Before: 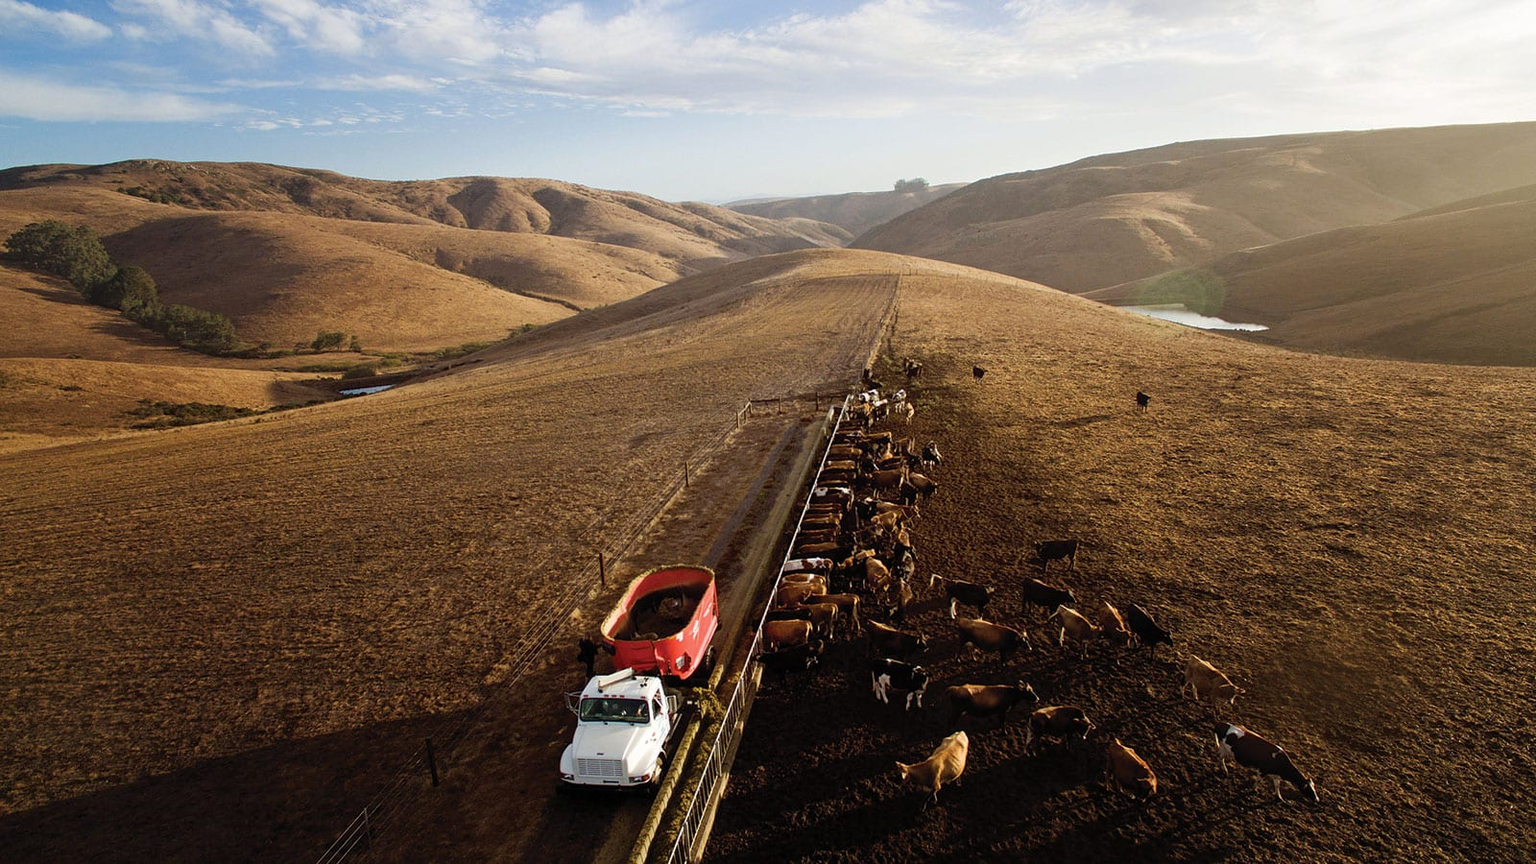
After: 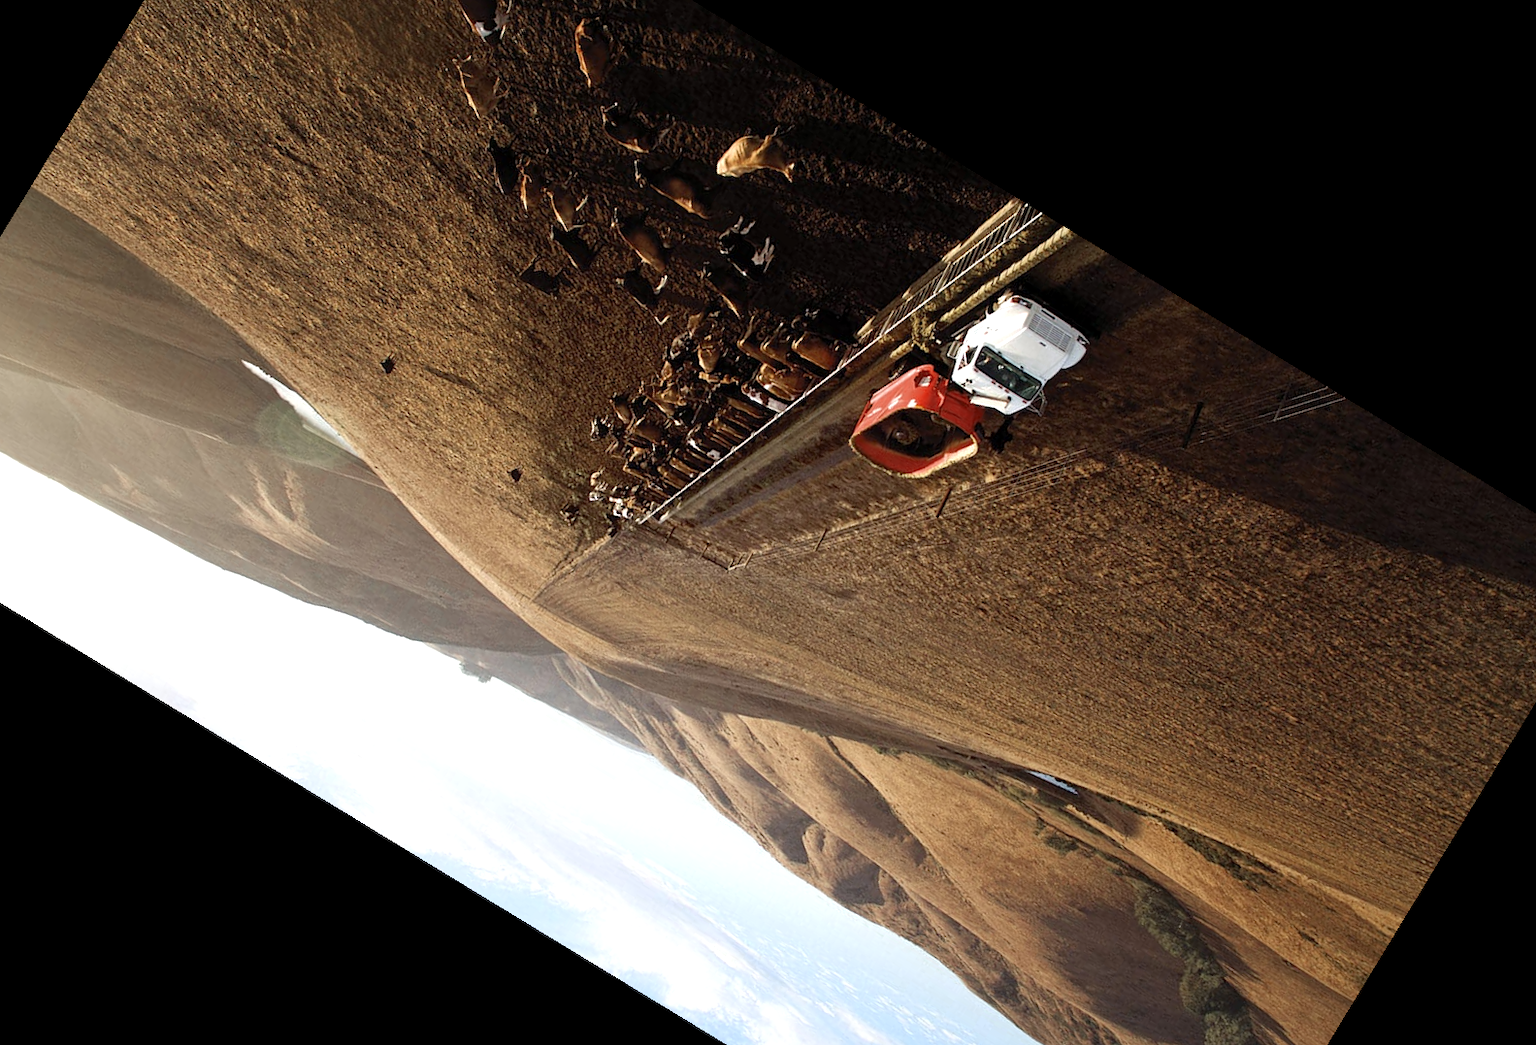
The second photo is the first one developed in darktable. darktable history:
exposure: black level correction 0.001, exposure 0.5 EV, compensate exposure bias true, compensate highlight preservation false
crop and rotate: angle 148.68°, left 9.111%, top 15.603%, right 4.588%, bottom 17.041%
color zones: curves: ch0 [(0, 0.5) (0.125, 0.4) (0.25, 0.5) (0.375, 0.4) (0.5, 0.4) (0.625, 0.6) (0.75, 0.6) (0.875, 0.5)]; ch1 [(0, 0.35) (0.125, 0.45) (0.25, 0.35) (0.375, 0.35) (0.5, 0.35) (0.625, 0.35) (0.75, 0.45) (0.875, 0.35)]; ch2 [(0, 0.6) (0.125, 0.5) (0.25, 0.5) (0.375, 0.6) (0.5, 0.6) (0.625, 0.5) (0.75, 0.5) (0.875, 0.5)]
